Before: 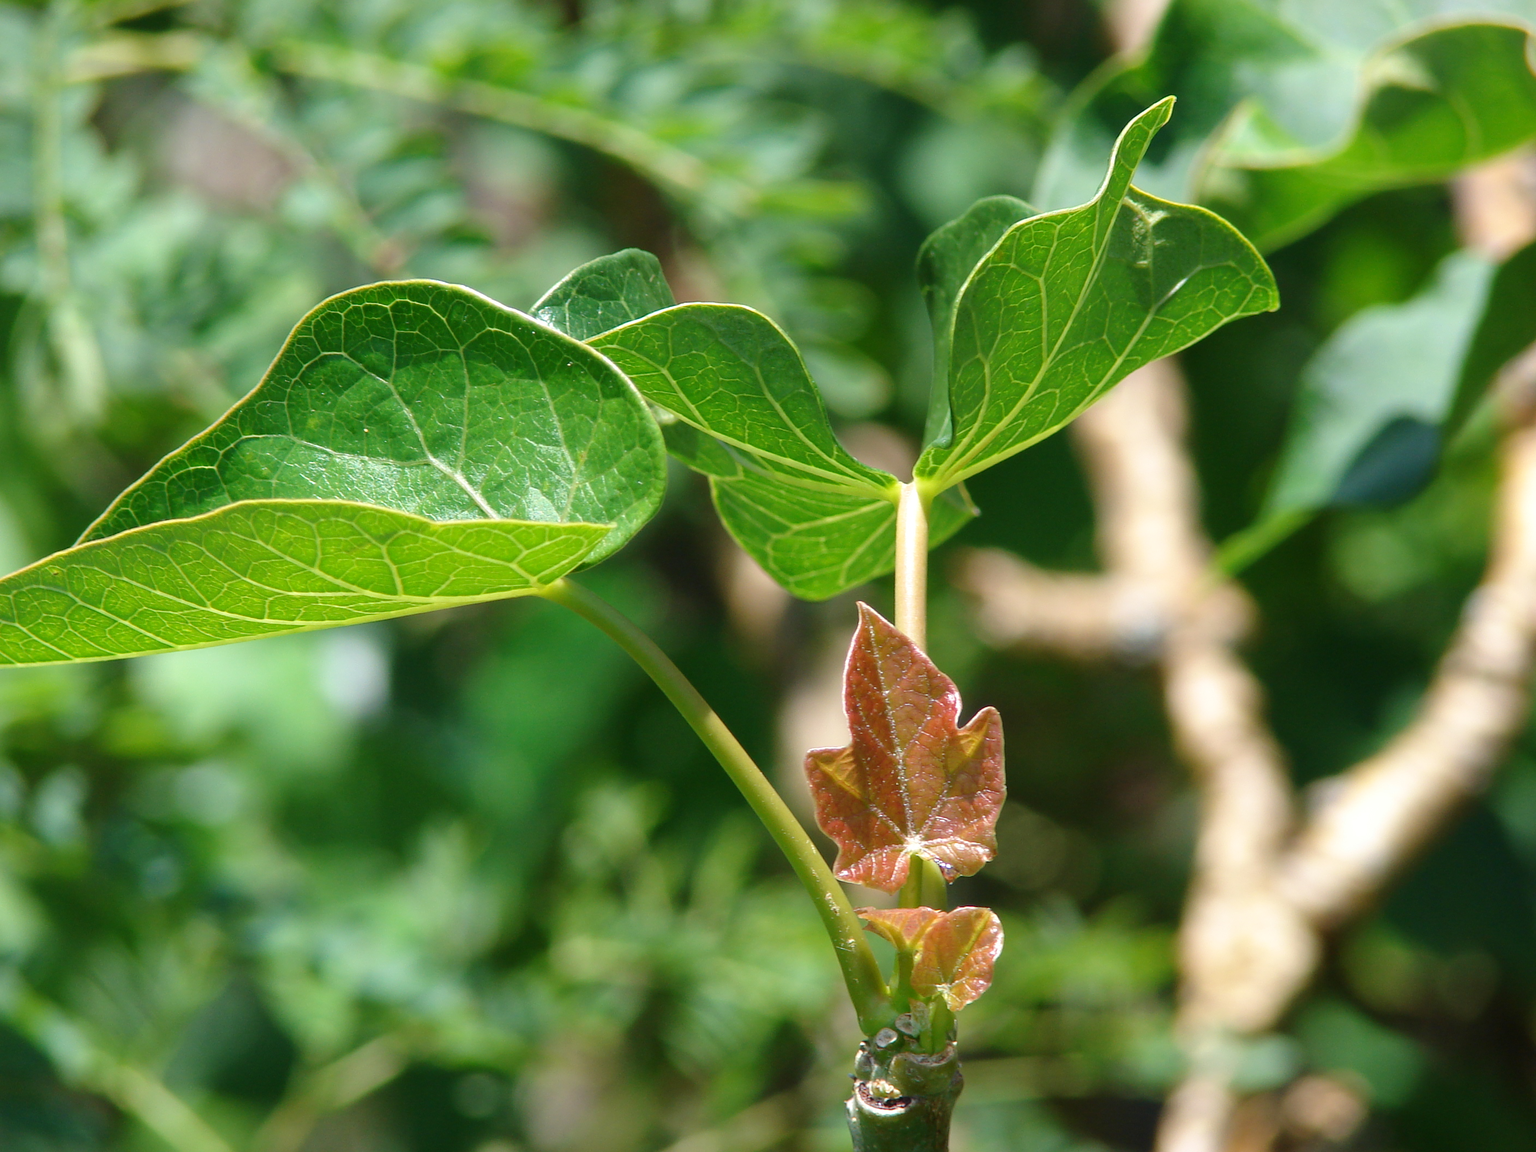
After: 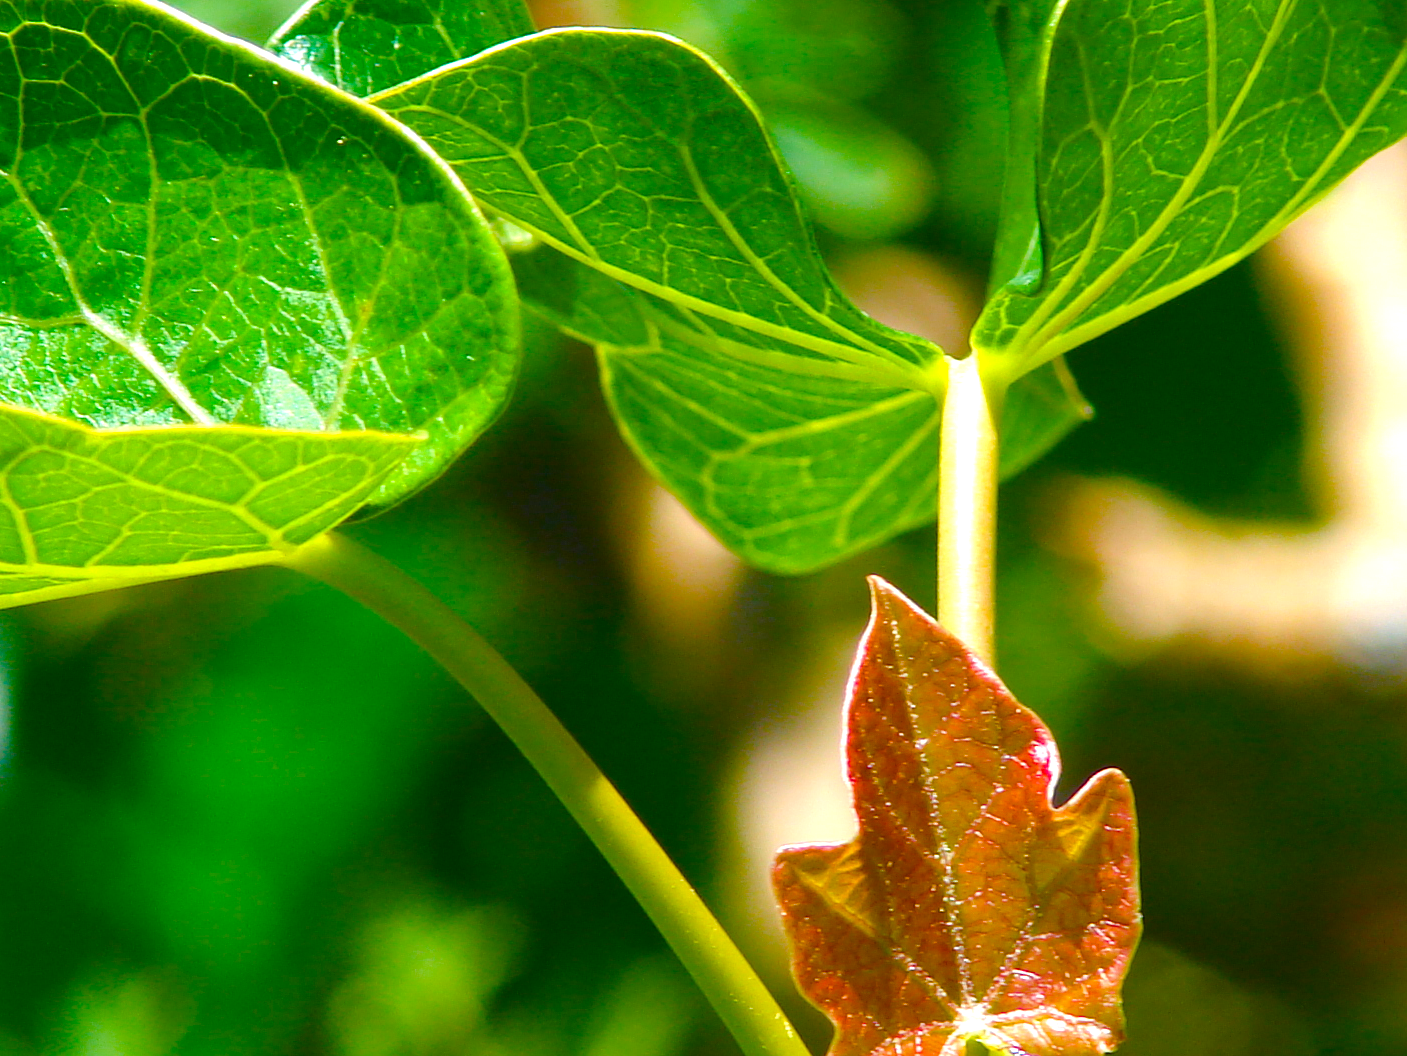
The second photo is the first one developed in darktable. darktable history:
color balance rgb: linear chroma grading › shadows 10%, linear chroma grading › highlights 10%, linear chroma grading › global chroma 15%, linear chroma grading › mid-tones 15%, perceptual saturation grading › global saturation 40%, perceptual saturation grading › highlights -25%, perceptual saturation grading › mid-tones 35%, perceptual saturation grading › shadows 35%, perceptual brilliance grading › global brilliance 11.29%, global vibrance 11.29%
crop: left 25%, top 25%, right 25%, bottom 25%
